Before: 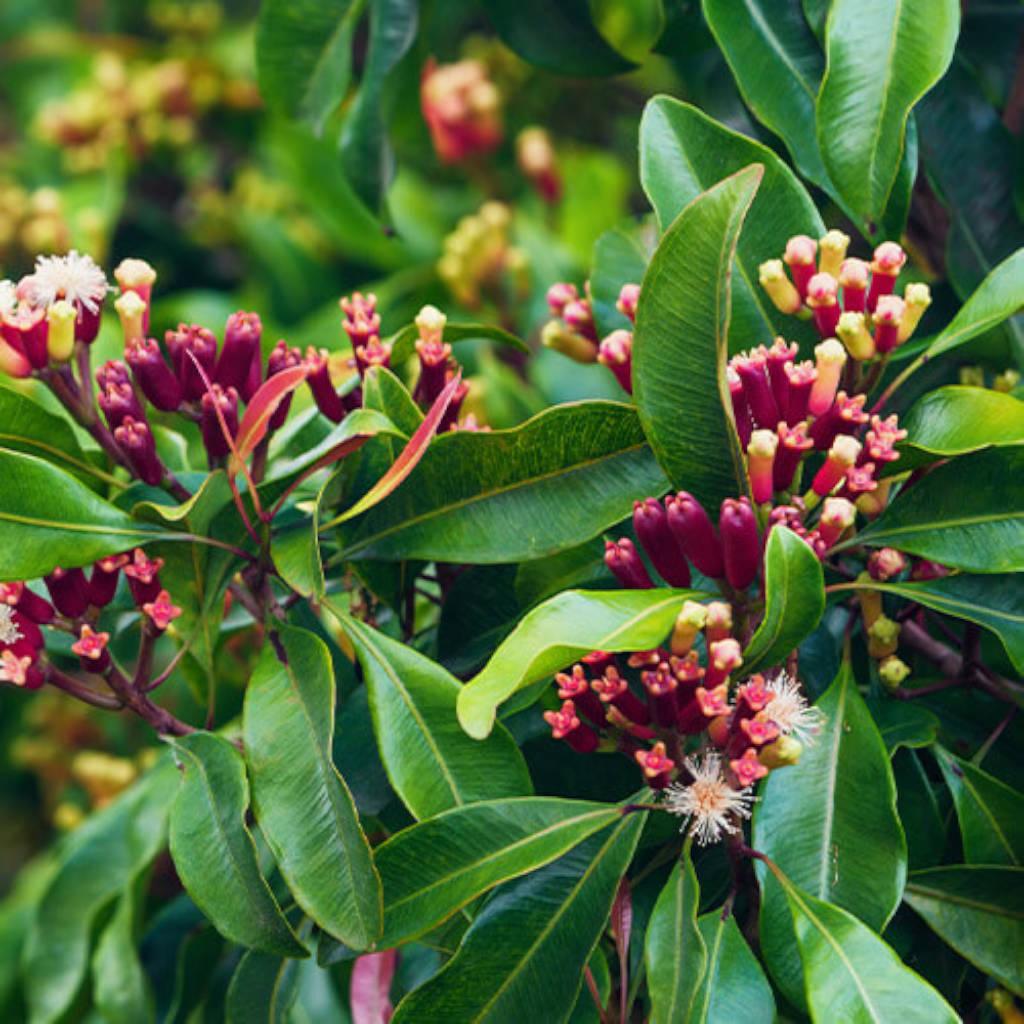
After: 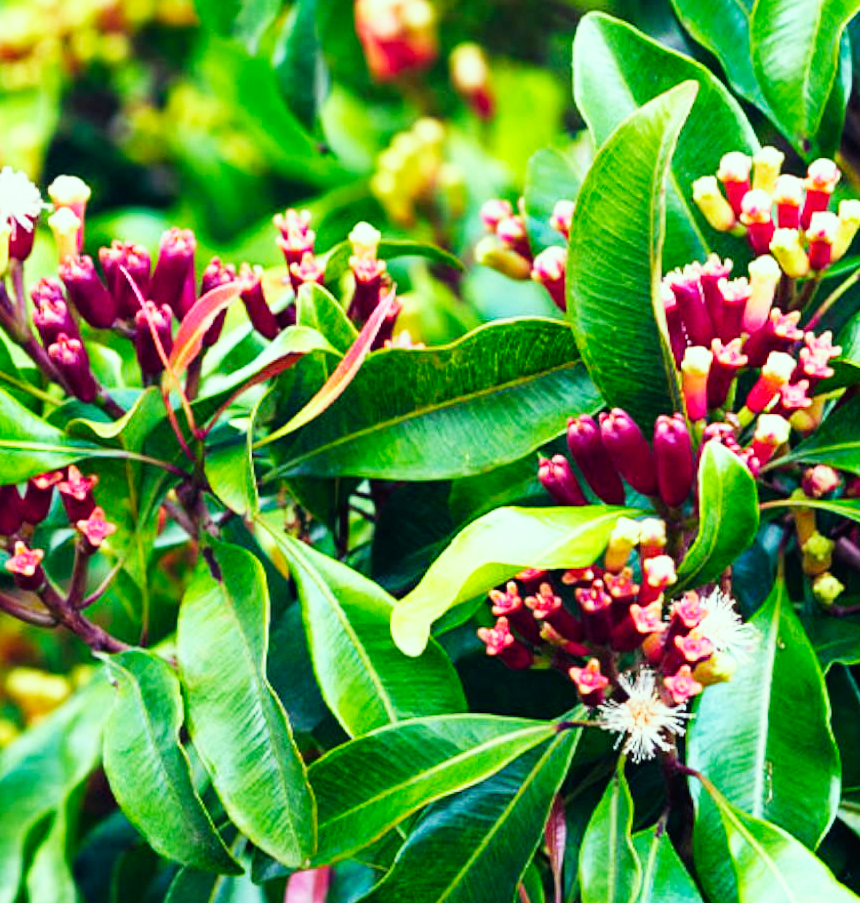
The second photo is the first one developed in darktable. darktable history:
base curve: curves: ch0 [(0, 0) (0.007, 0.004) (0.027, 0.03) (0.046, 0.07) (0.207, 0.54) (0.442, 0.872) (0.673, 0.972) (1, 1)], preserve colors none
white balance: red 0.974, blue 1.044
crop: left 6.446%, top 8.188%, right 9.538%, bottom 3.548%
color correction: highlights a* -8, highlights b* 3.1
